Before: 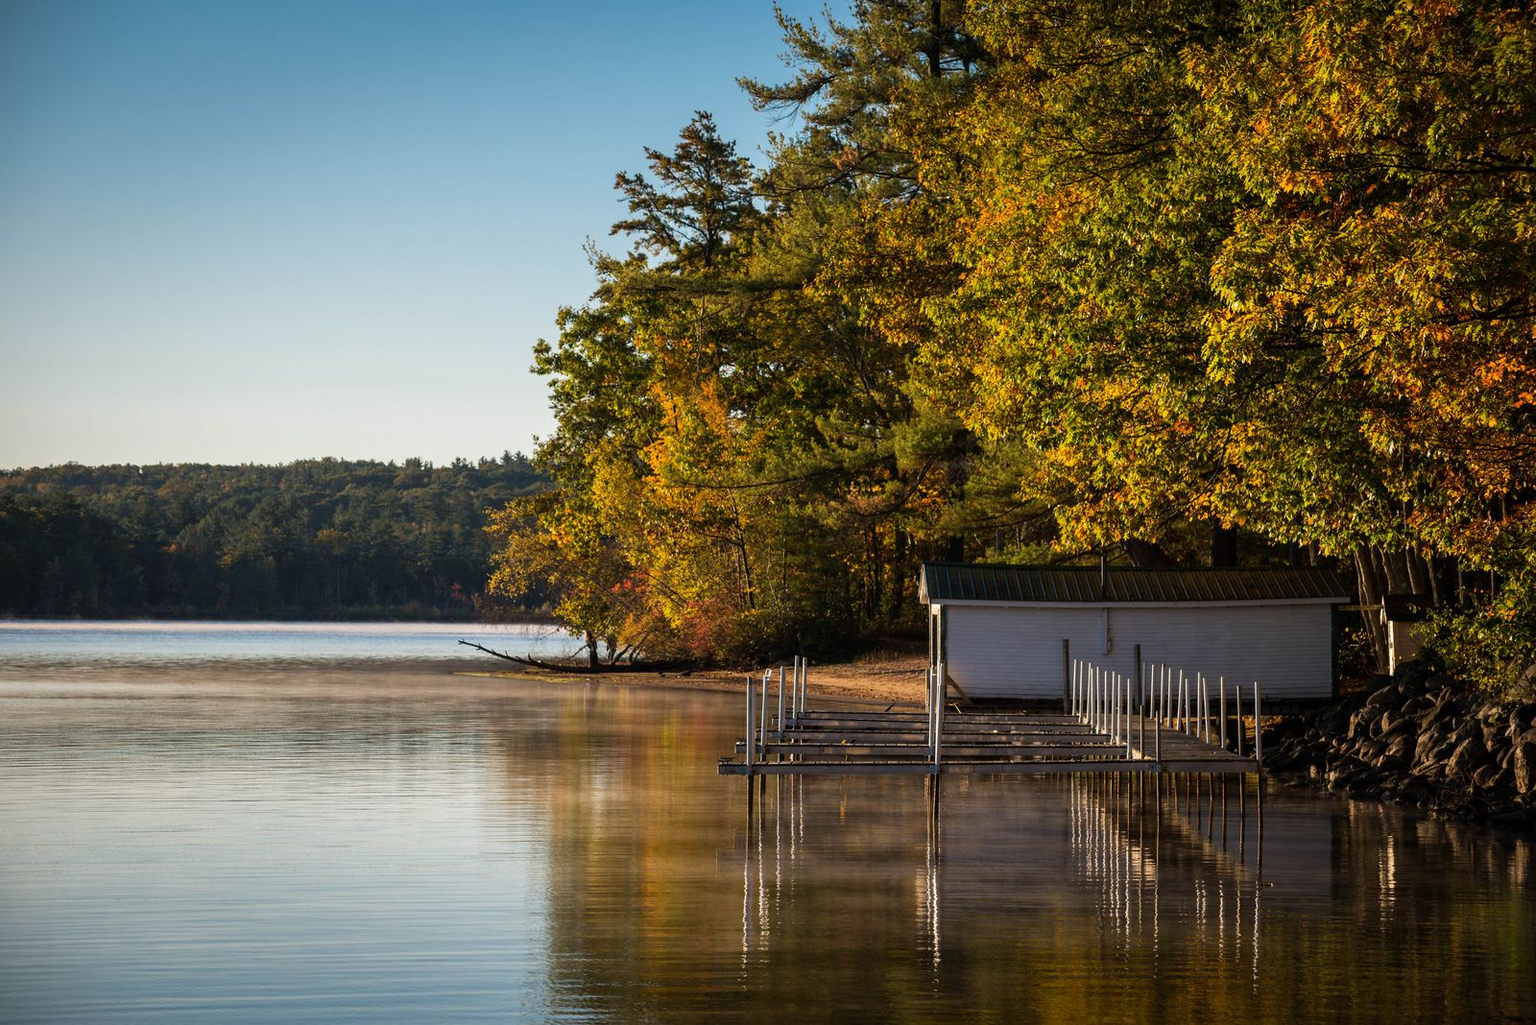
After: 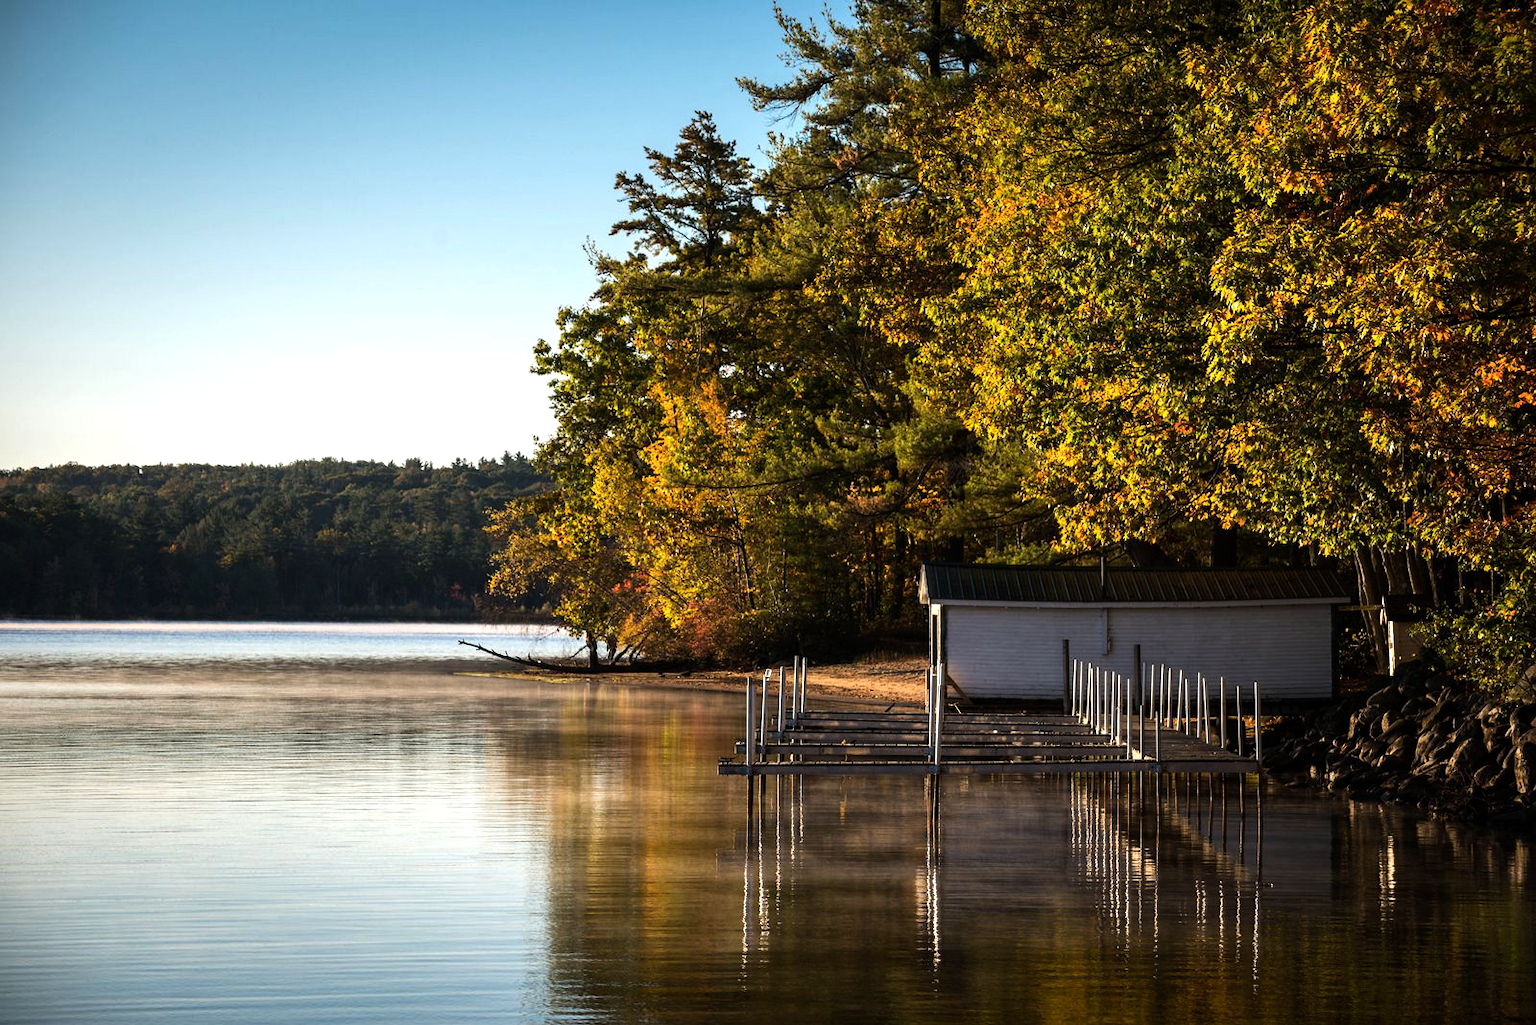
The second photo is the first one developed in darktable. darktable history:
tone equalizer: -8 EV -0.778 EV, -7 EV -0.679 EV, -6 EV -0.604 EV, -5 EV -0.371 EV, -3 EV 0.387 EV, -2 EV 0.6 EV, -1 EV 0.678 EV, +0 EV 0.763 EV, edges refinement/feathering 500, mask exposure compensation -1.57 EV, preserve details no
